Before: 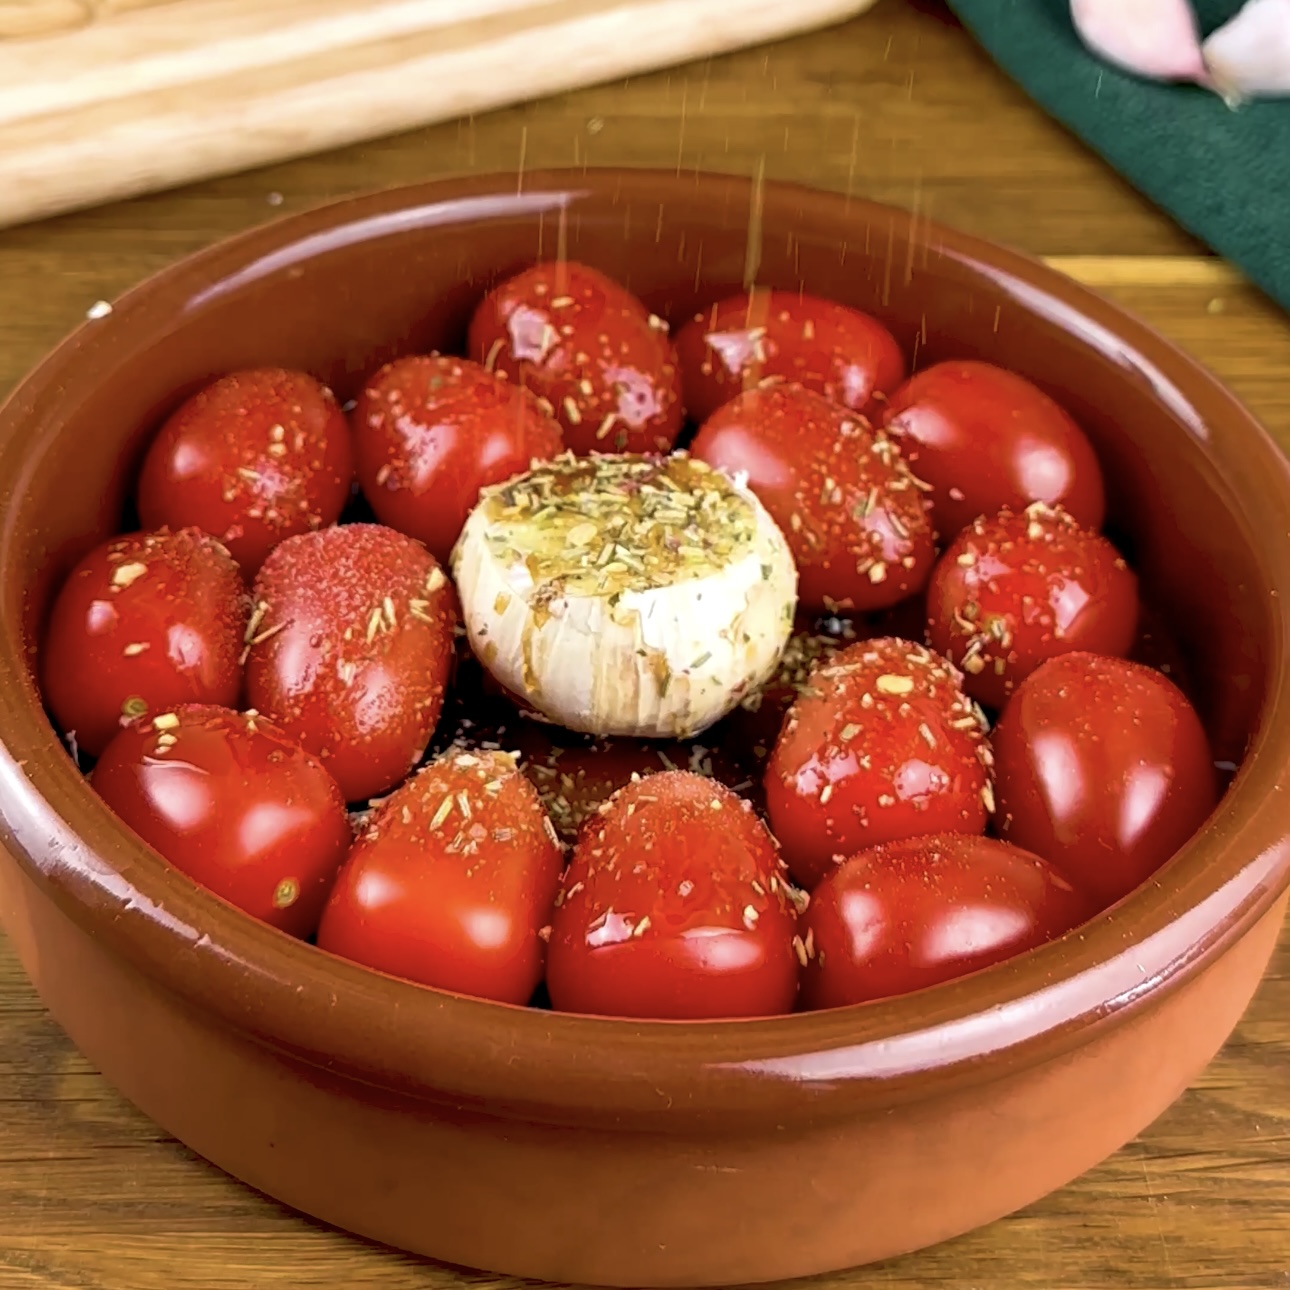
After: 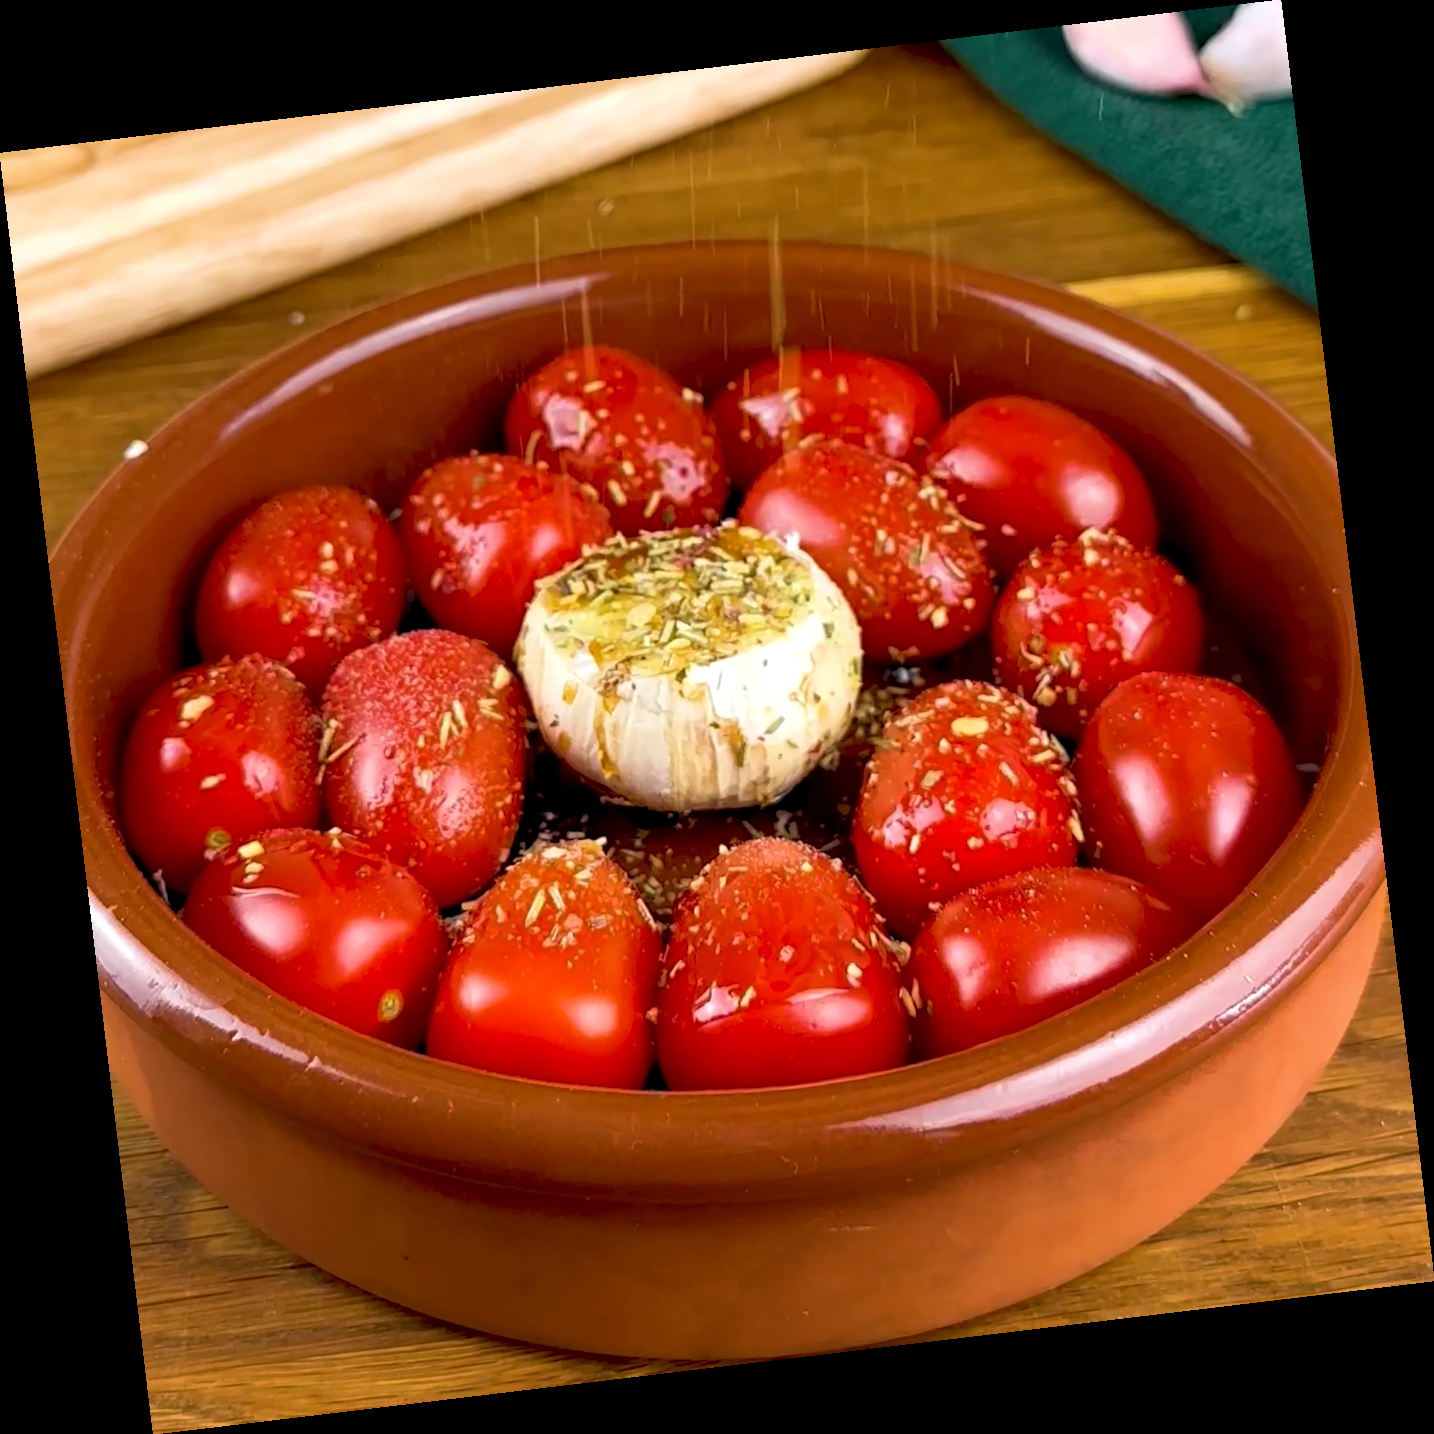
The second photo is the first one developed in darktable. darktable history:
haze removal: strength 0.12, distance 0.25, compatibility mode true, adaptive false
rotate and perspective: rotation -6.83°, automatic cropping off
